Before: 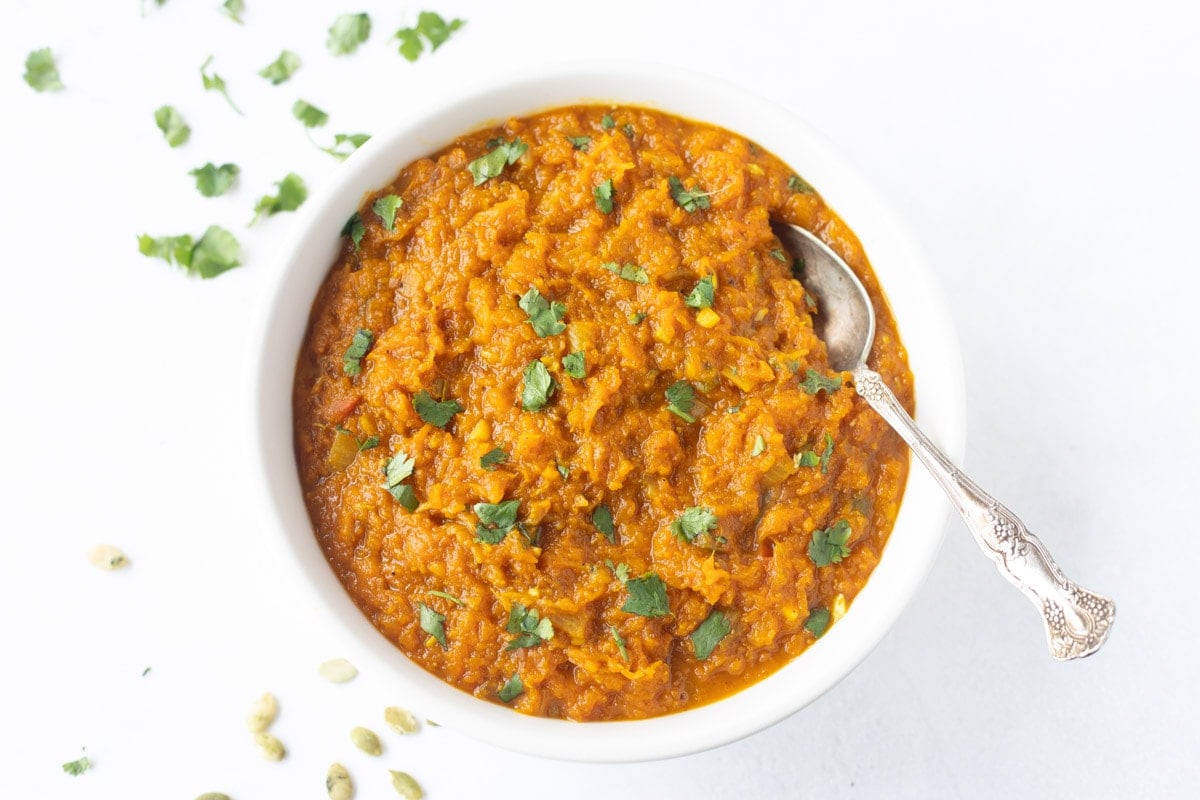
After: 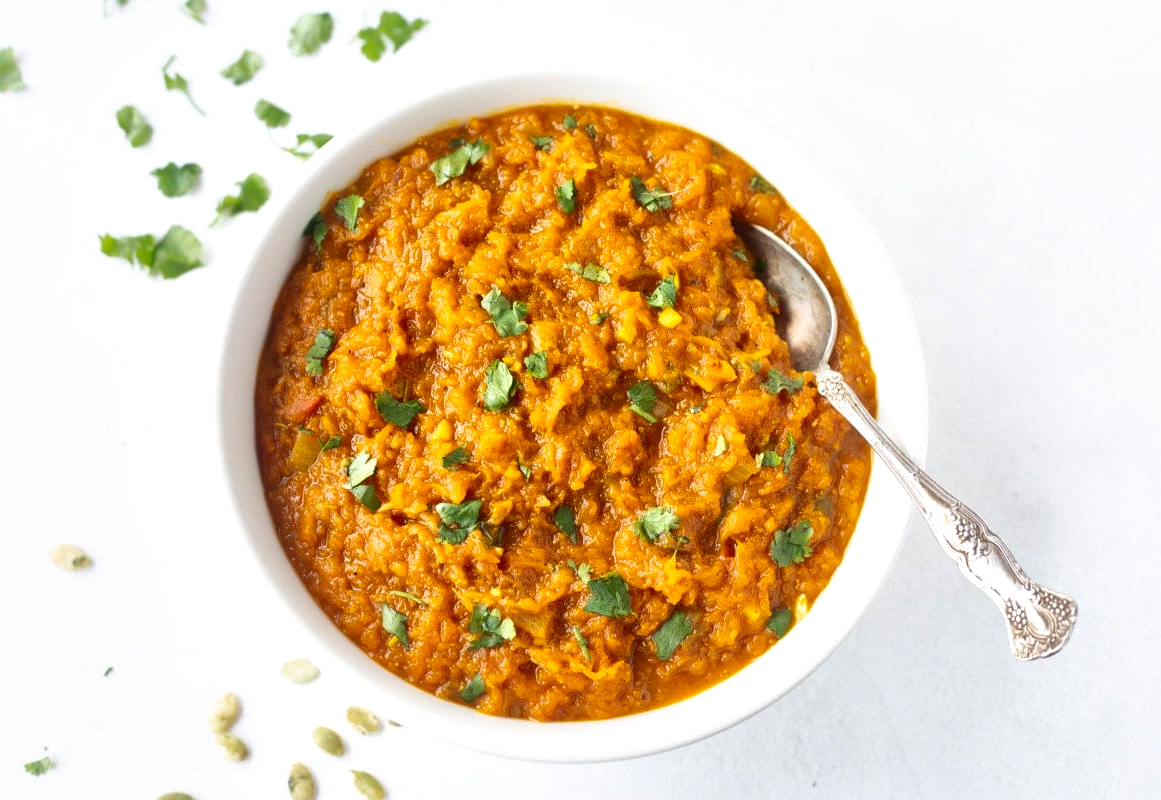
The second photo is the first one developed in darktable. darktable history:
crop and rotate: left 3.169%
contrast equalizer: octaves 7, y [[0.5 ×4, 0.525, 0.667], [0.5 ×6], [0.5 ×6], [0 ×4, 0.042, 0], [0, 0, 0.004, 0.1, 0.191, 0.131]], mix -0.189
contrast brightness saturation: contrast 0.043, saturation 0.165
local contrast: mode bilateral grid, contrast 19, coarseness 50, detail 171%, midtone range 0.2
